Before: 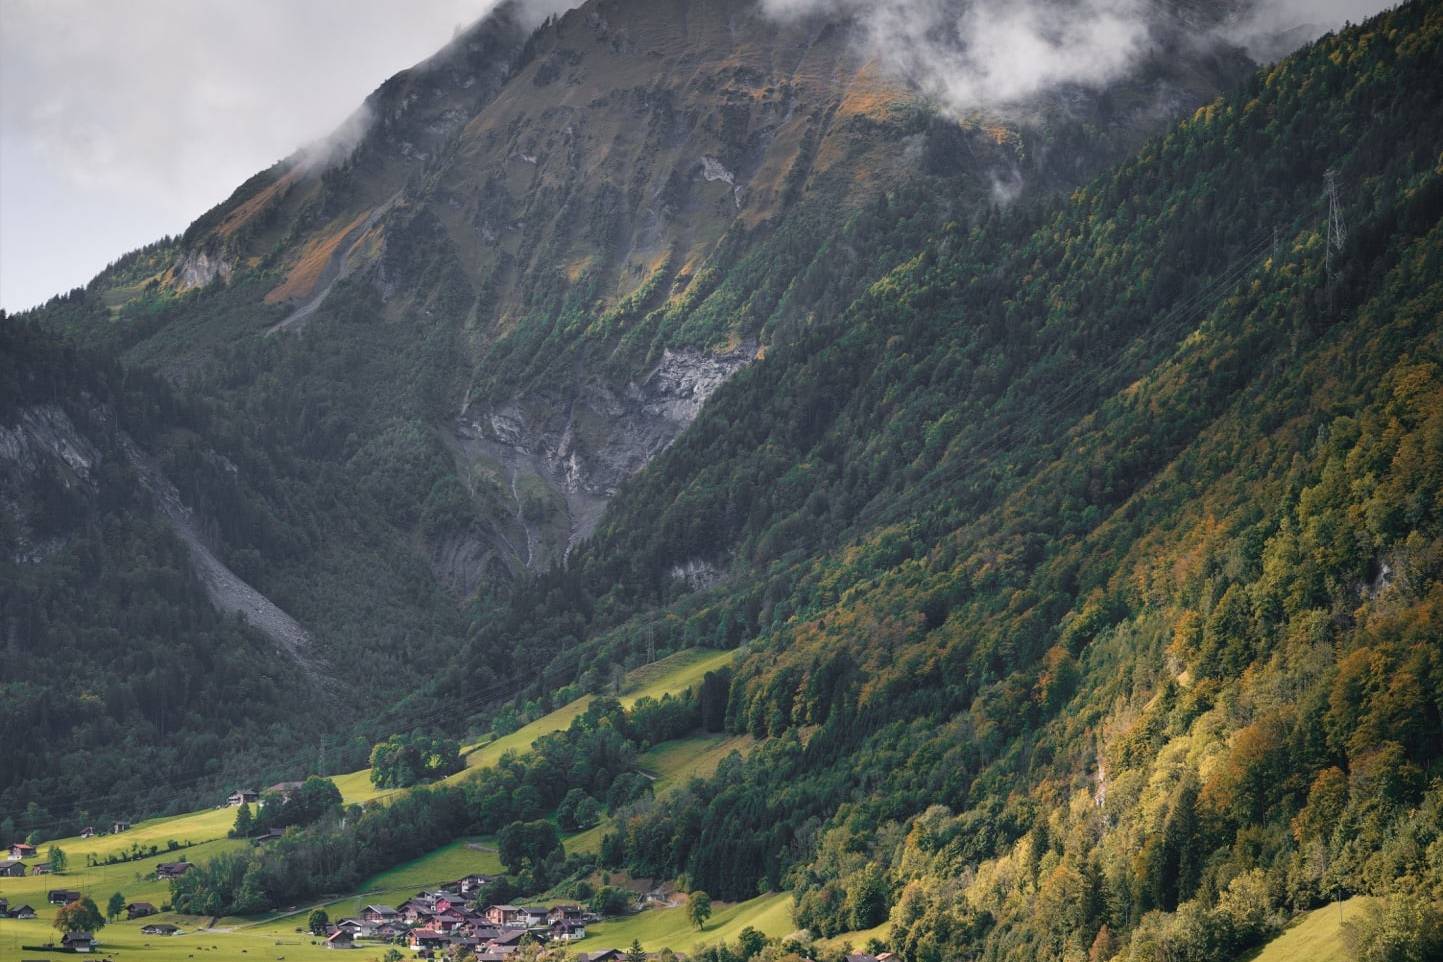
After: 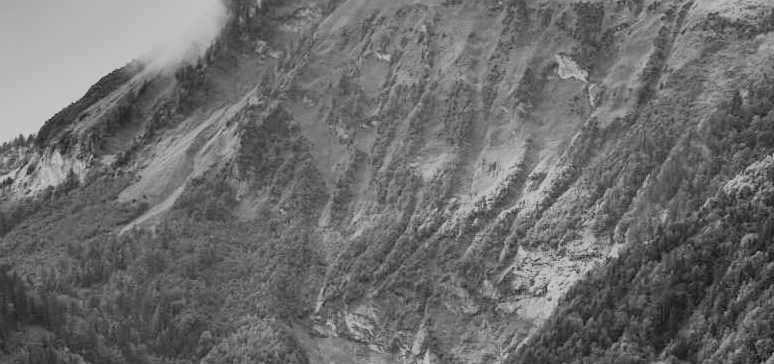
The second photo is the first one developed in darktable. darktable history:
crop: left 10.121%, top 10.631%, right 36.218%, bottom 51.526%
rgb curve: curves: ch0 [(0, 0) (0.21, 0.15) (0.24, 0.21) (0.5, 0.75) (0.75, 0.96) (0.89, 0.99) (1, 1)]; ch1 [(0, 0.02) (0.21, 0.13) (0.25, 0.2) (0.5, 0.67) (0.75, 0.9) (0.89, 0.97) (1, 1)]; ch2 [(0, 0.02) (0.21, 0.13) (0.25, 0.2) (0.5, 0.67) (0.75, 0.9) (0.89, 0.97) (1, 1)], compensate middle gray true
monochrome: a -71.75, b 75.82
shadows and highlights: radius 108.52, shadows 40.68, highlights -72.88, low approximation 0.01, soften with gaussian
filmic rgb: hardness 4.17, contrast 0.921
